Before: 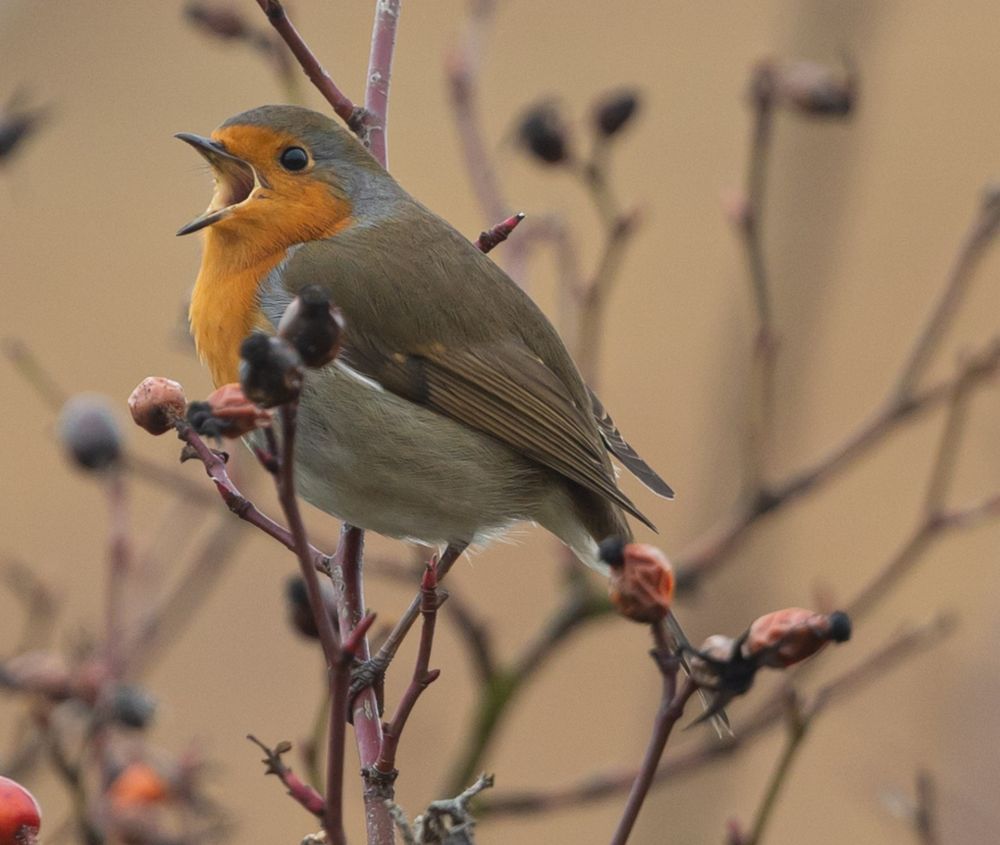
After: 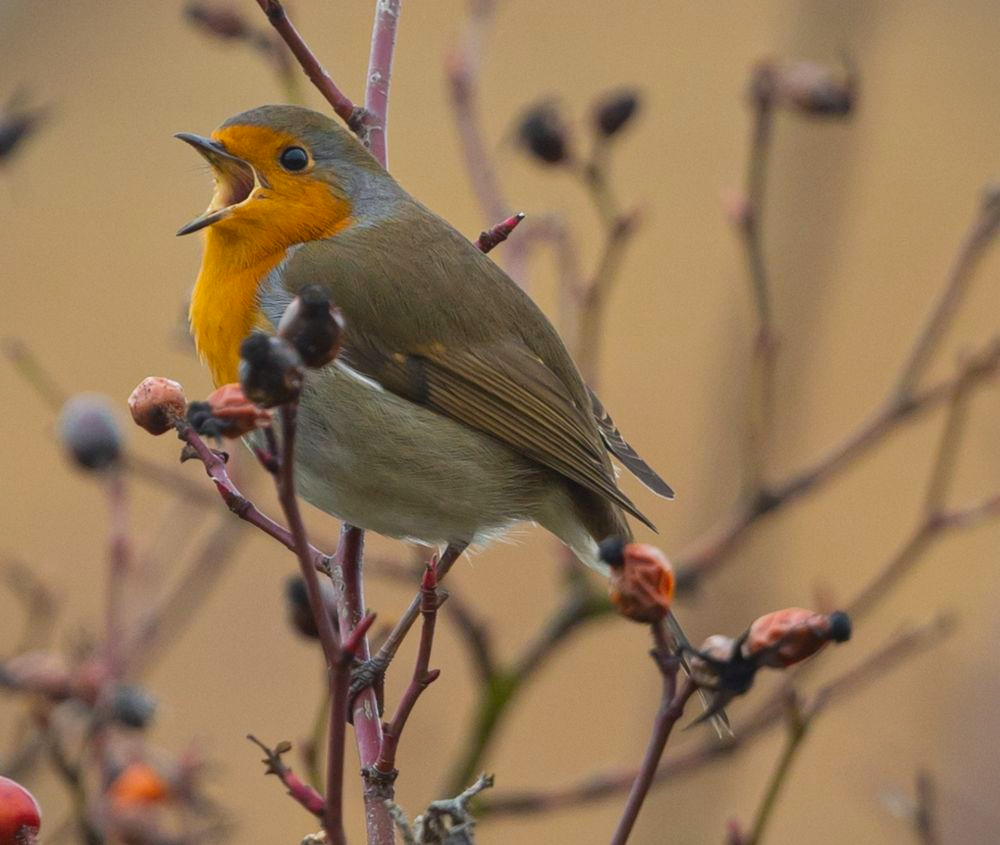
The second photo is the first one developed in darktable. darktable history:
white balance: red 0.982, blue 1.018
vignetting: fall-off start 97.28%, fall-off radius 79%, brightness -0.462, saturation -0.3, width/height ratio 1.114, dithering 8-bit output, unbound false
color balance rgb: perceptual saturation grading › global saturation 25%, global vibrance 20%
